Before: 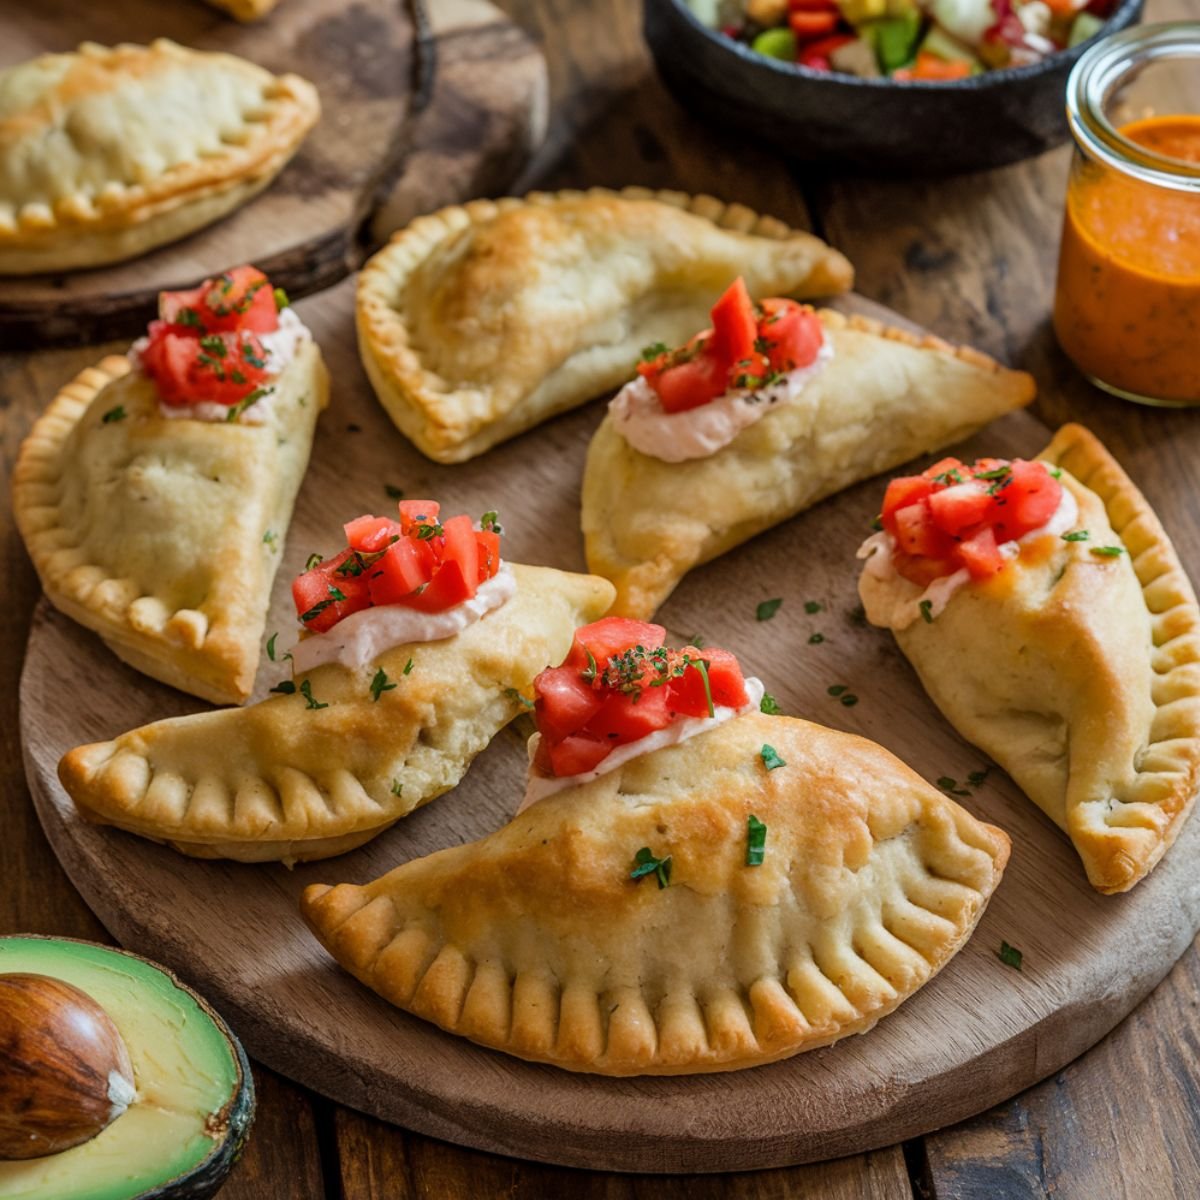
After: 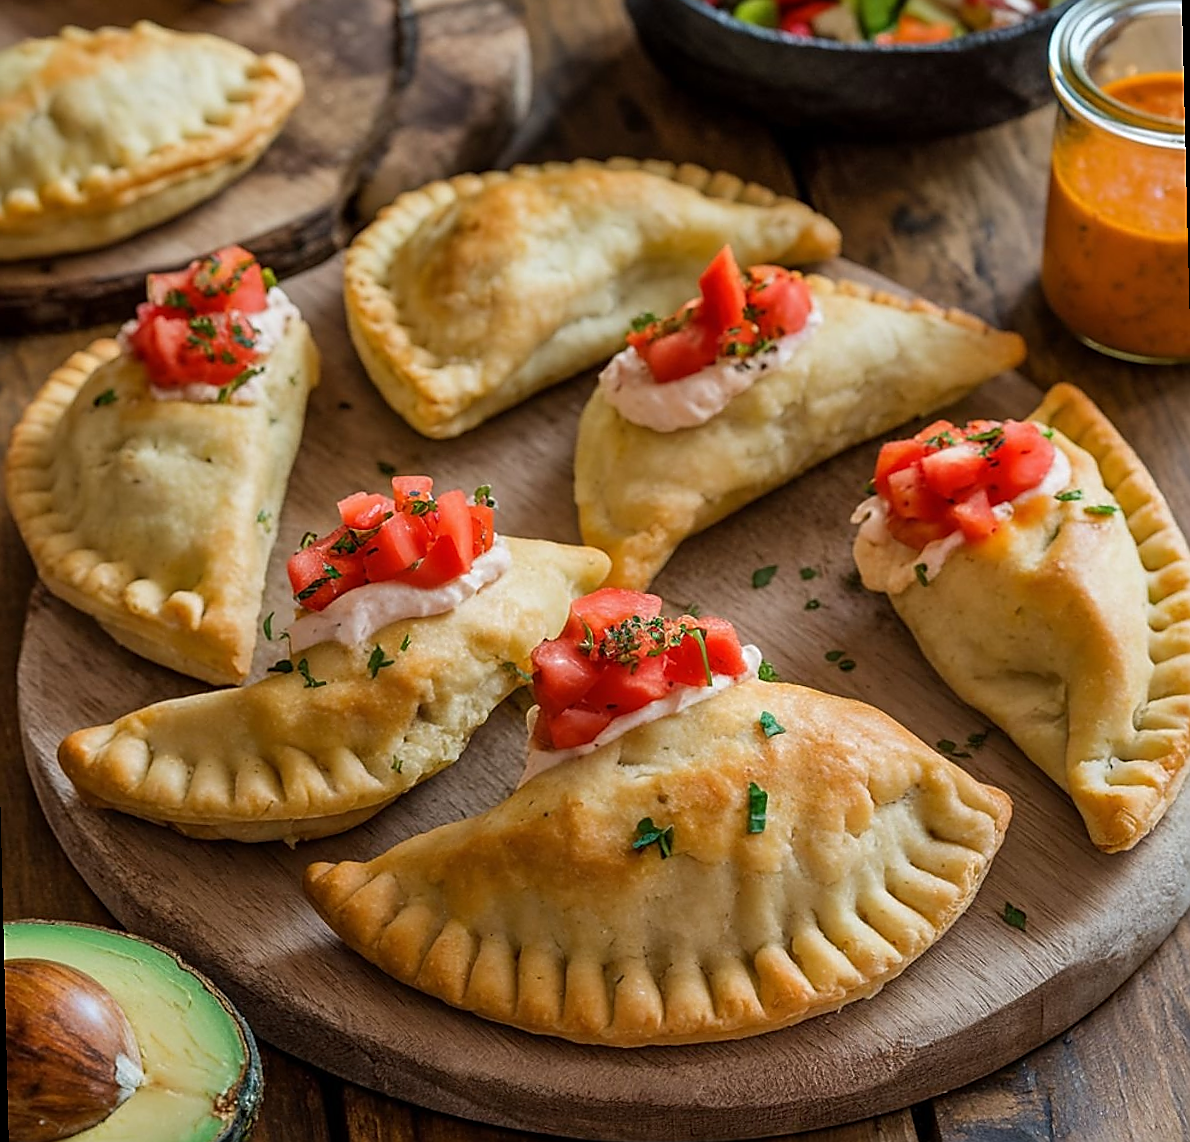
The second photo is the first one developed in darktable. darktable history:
rotate and perspective: rotation -1.42°, crop left 0.016, crop right 0.984, crop top 0.035, crop bottom 0.965
sharpen: radius 1.4, amount 1.25, threshold 0.7
